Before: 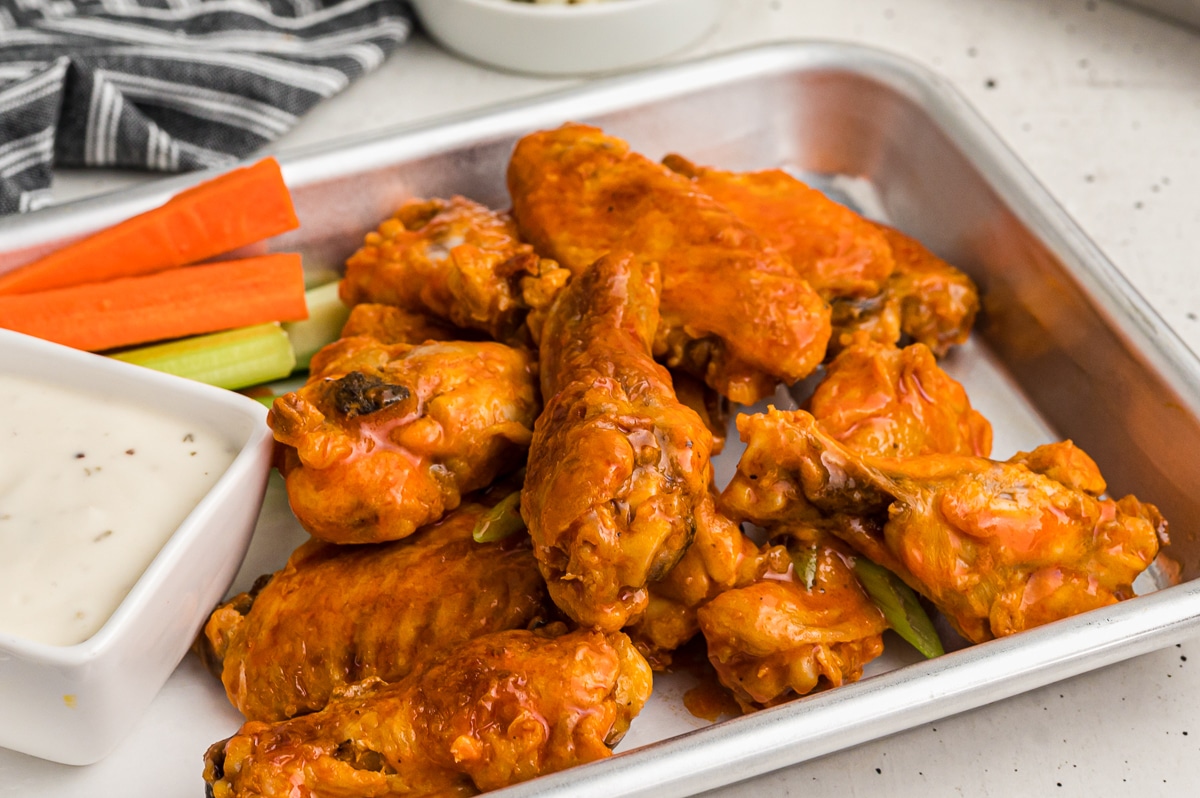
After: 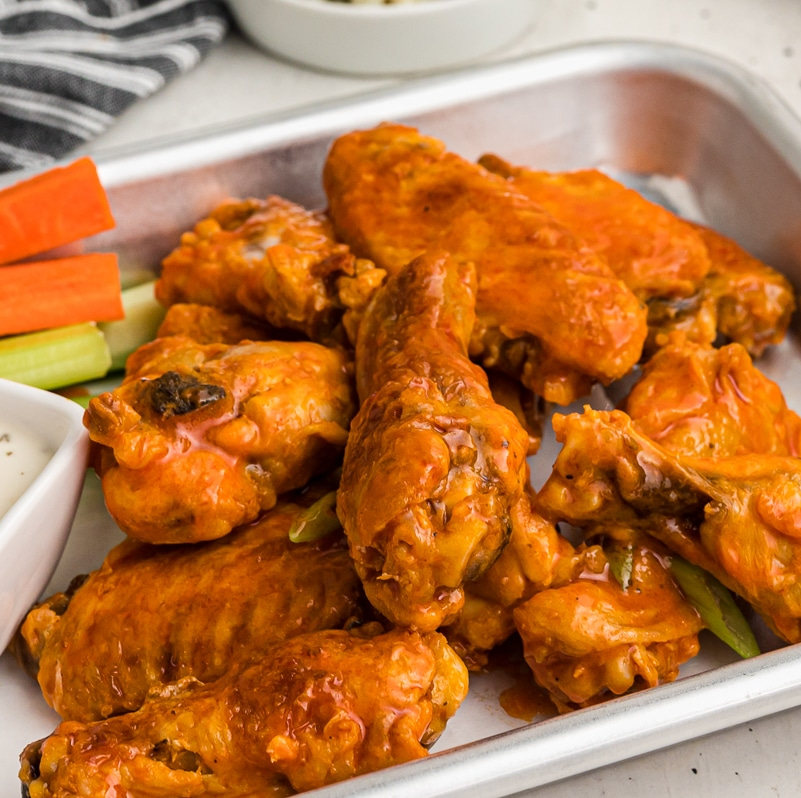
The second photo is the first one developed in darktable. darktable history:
crop: left 15.383%, right 17.853%
